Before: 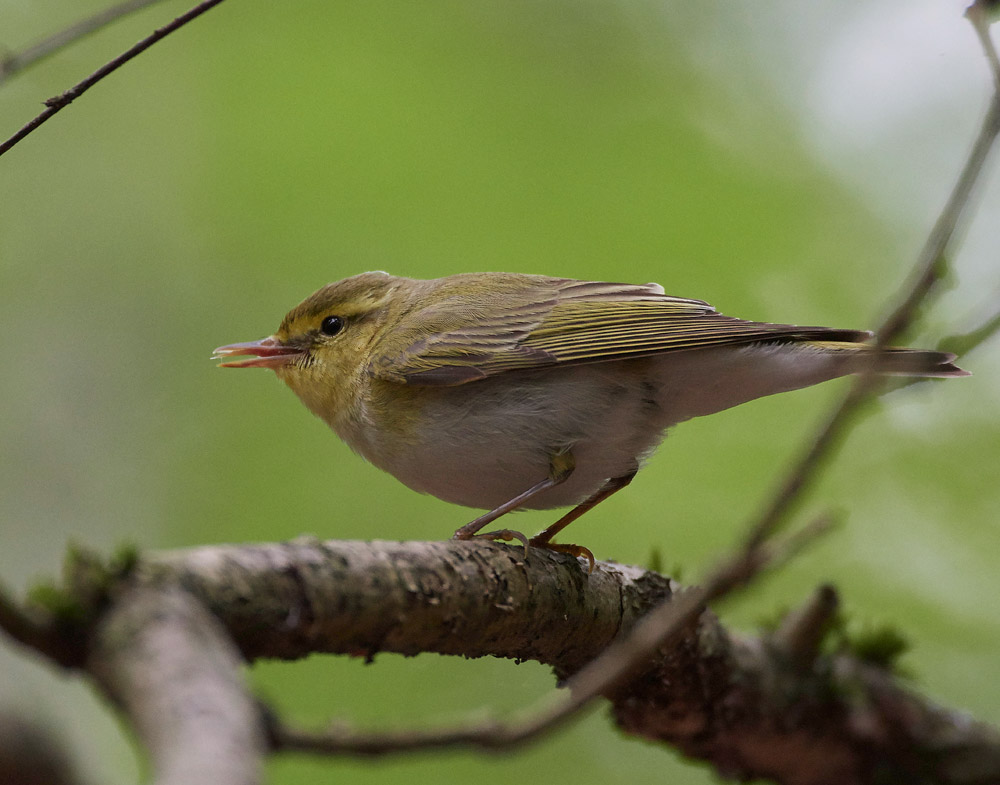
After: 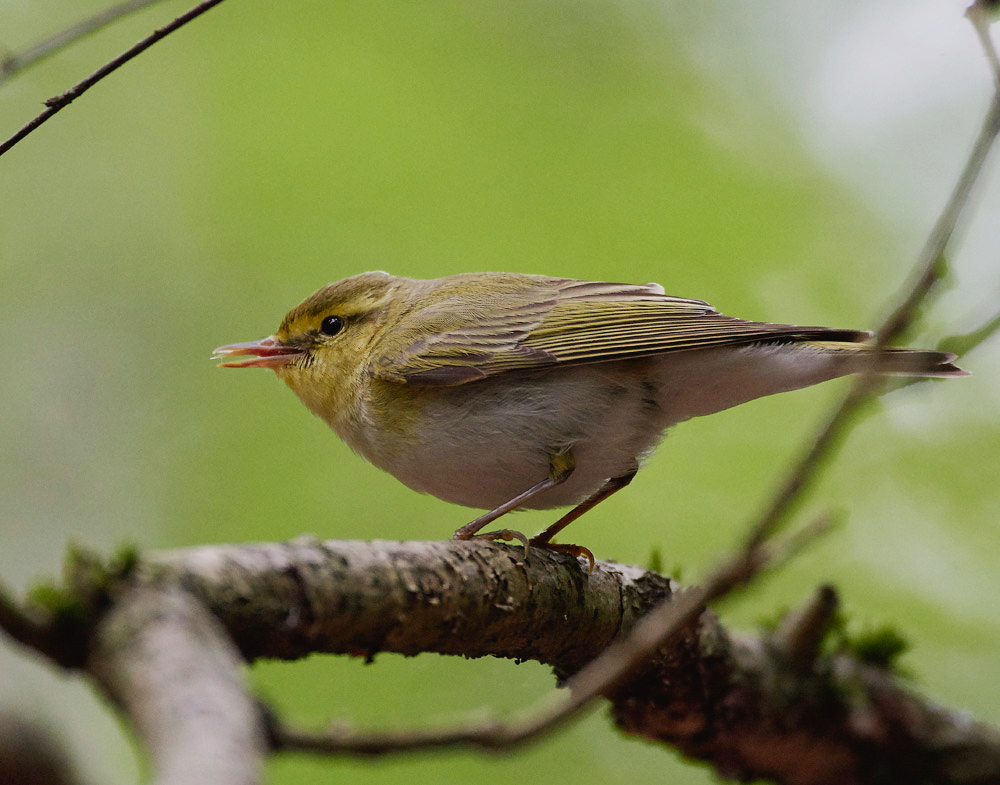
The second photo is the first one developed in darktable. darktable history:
tone curve: curves: ch0 [(0, 0.019) (0.066, 0.043) (0.189, 0.182) (0.368, 0.407) (0.501, 0.564) (0.677, 0.729) (0.851, 0.861) (0.997, 0.959)]; ch1 [(0, 0) (0.187, 0.121) (0.388, 0.346) (0.437, 0.409) (0.474, 0.472) (0.499, 0.501) (0.514, 0.507) (0.548, 0.557) (0.653, 0.663) (0.812, 0.856) (1, 1)]; ch2 [(0, 0) (0.246, 0.214) (0.421, 0.427) (0.459, 0.484) (0.5, 0.504) (0.518, 0.516) (0.529, 0.548) (0.56, 0.576) (0.607, 0.63) (0.744, 0.734) (0.867, 0.821) (0.993, 0.889)], preserve colors none
